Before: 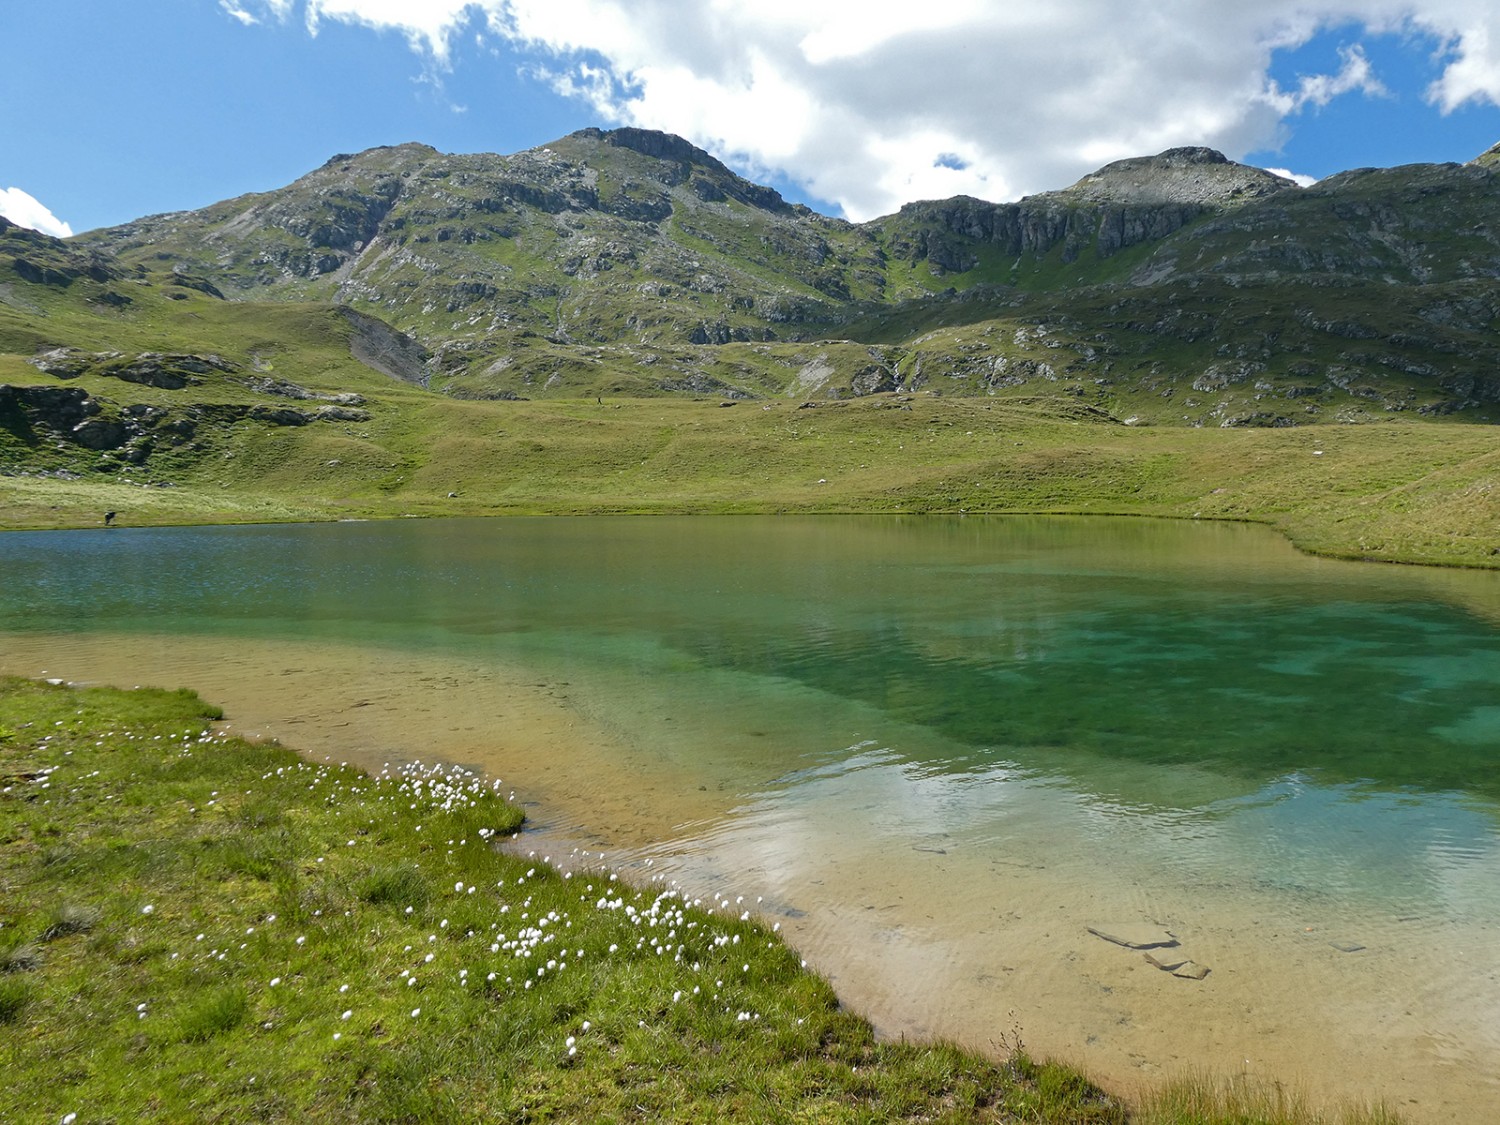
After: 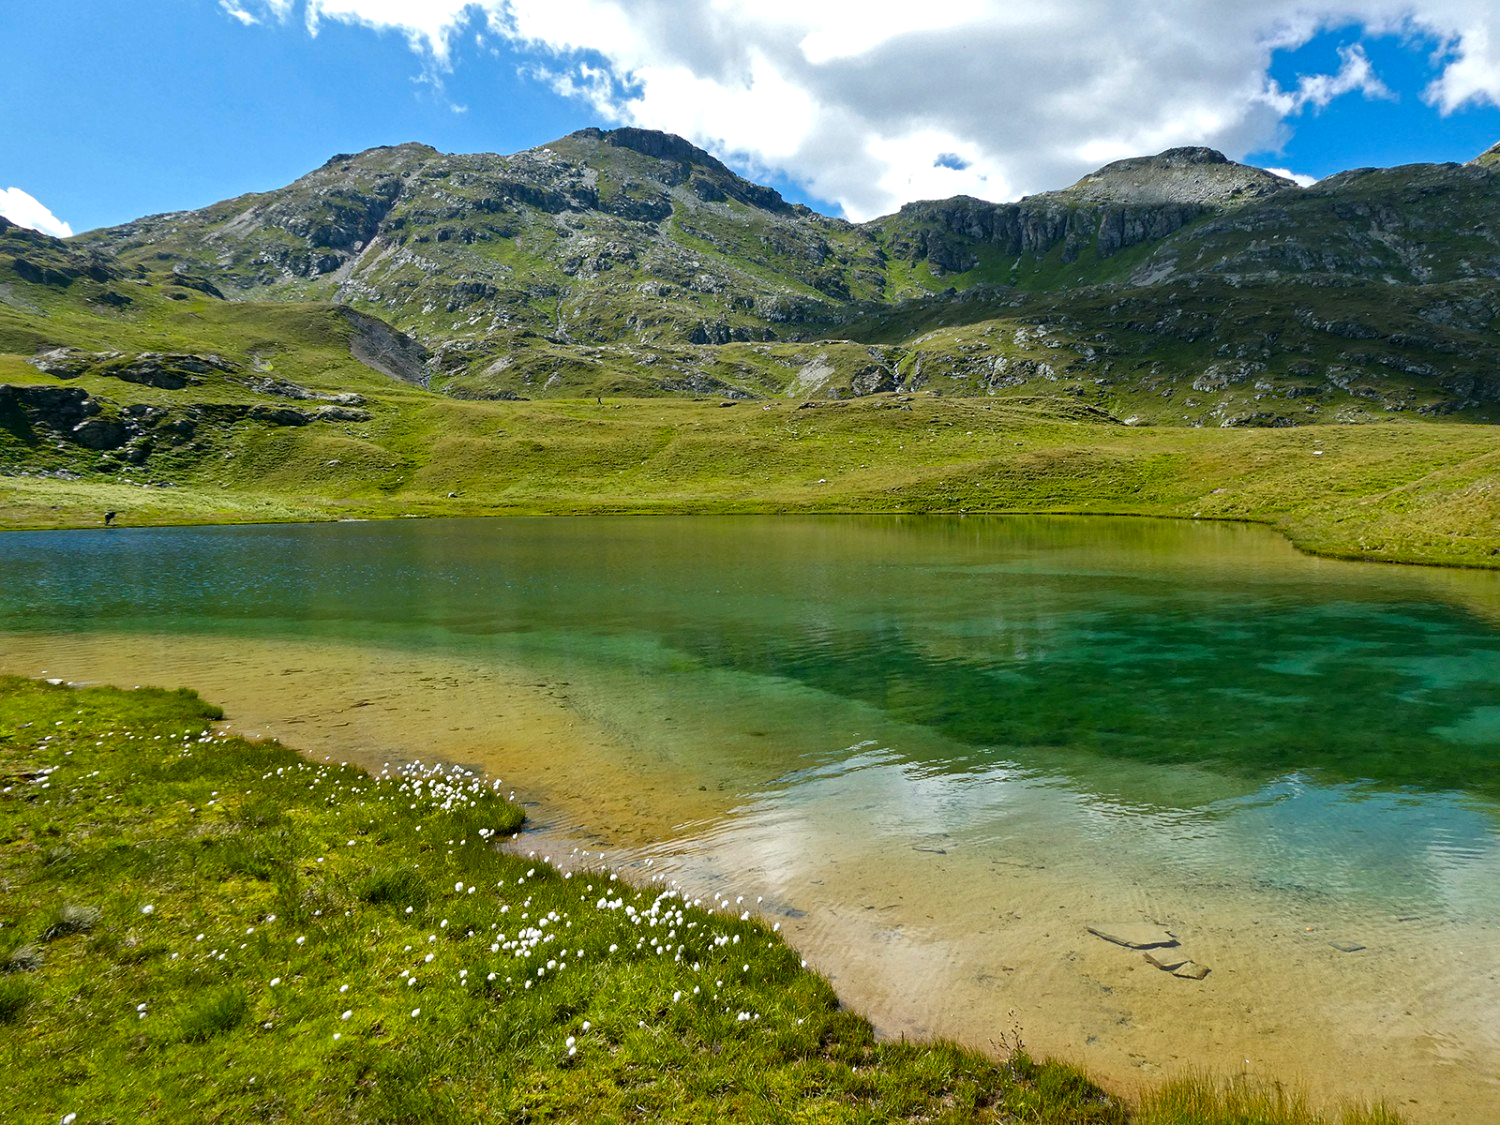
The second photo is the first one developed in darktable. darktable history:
color balance rgb: shadows lift › luminance -19.623%, white fulcrum 0.073 EV, perceptual saturation grading › global saturation 29.445%, global vibrance 20%
local contrast: mode bilateral grid, contrast 20, coarseness 50, detail 150%, midtone range 0.2
